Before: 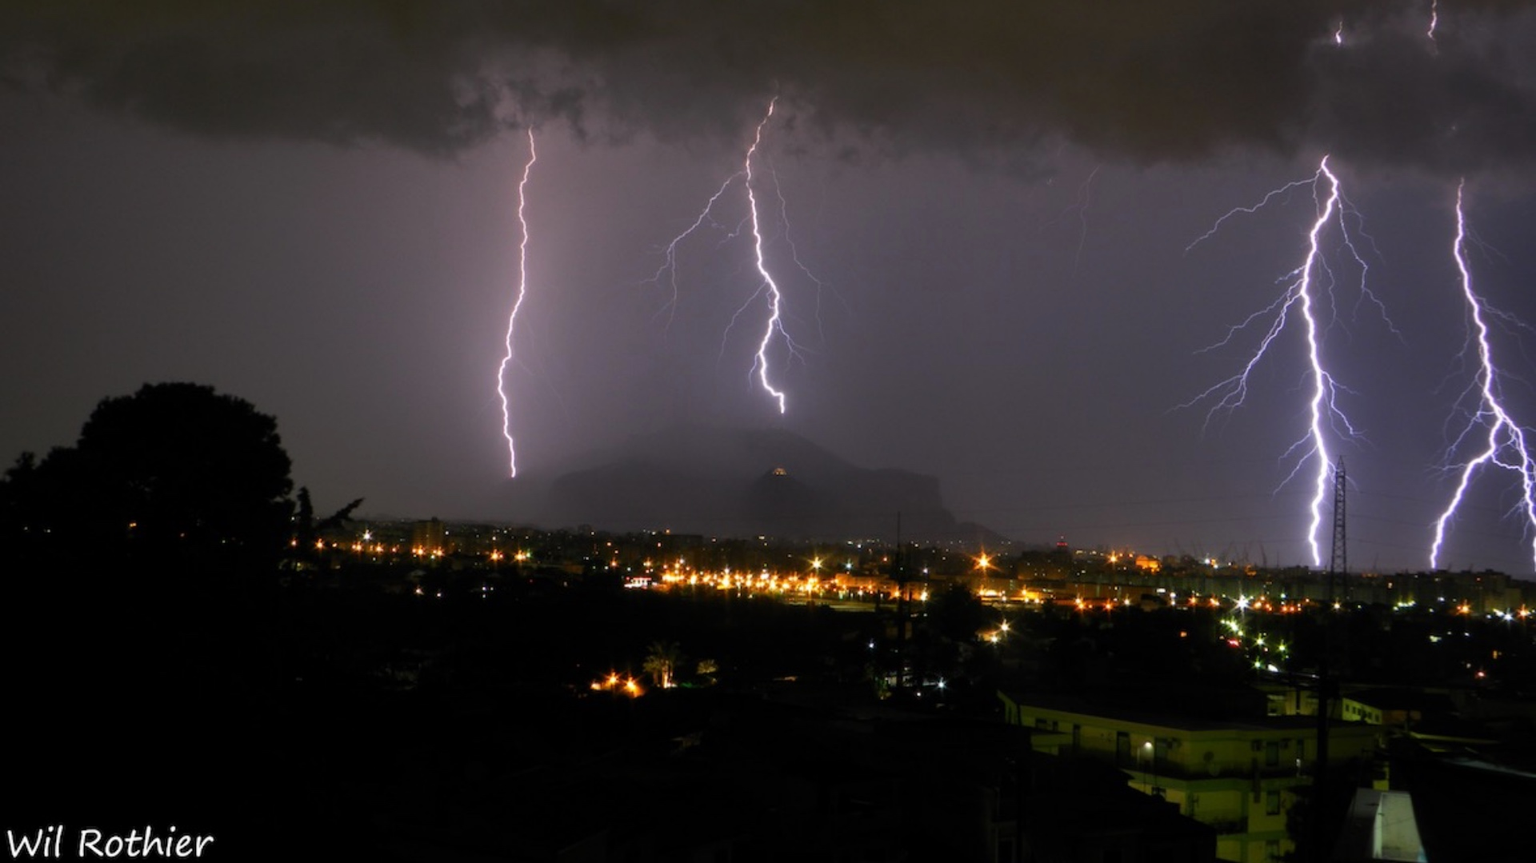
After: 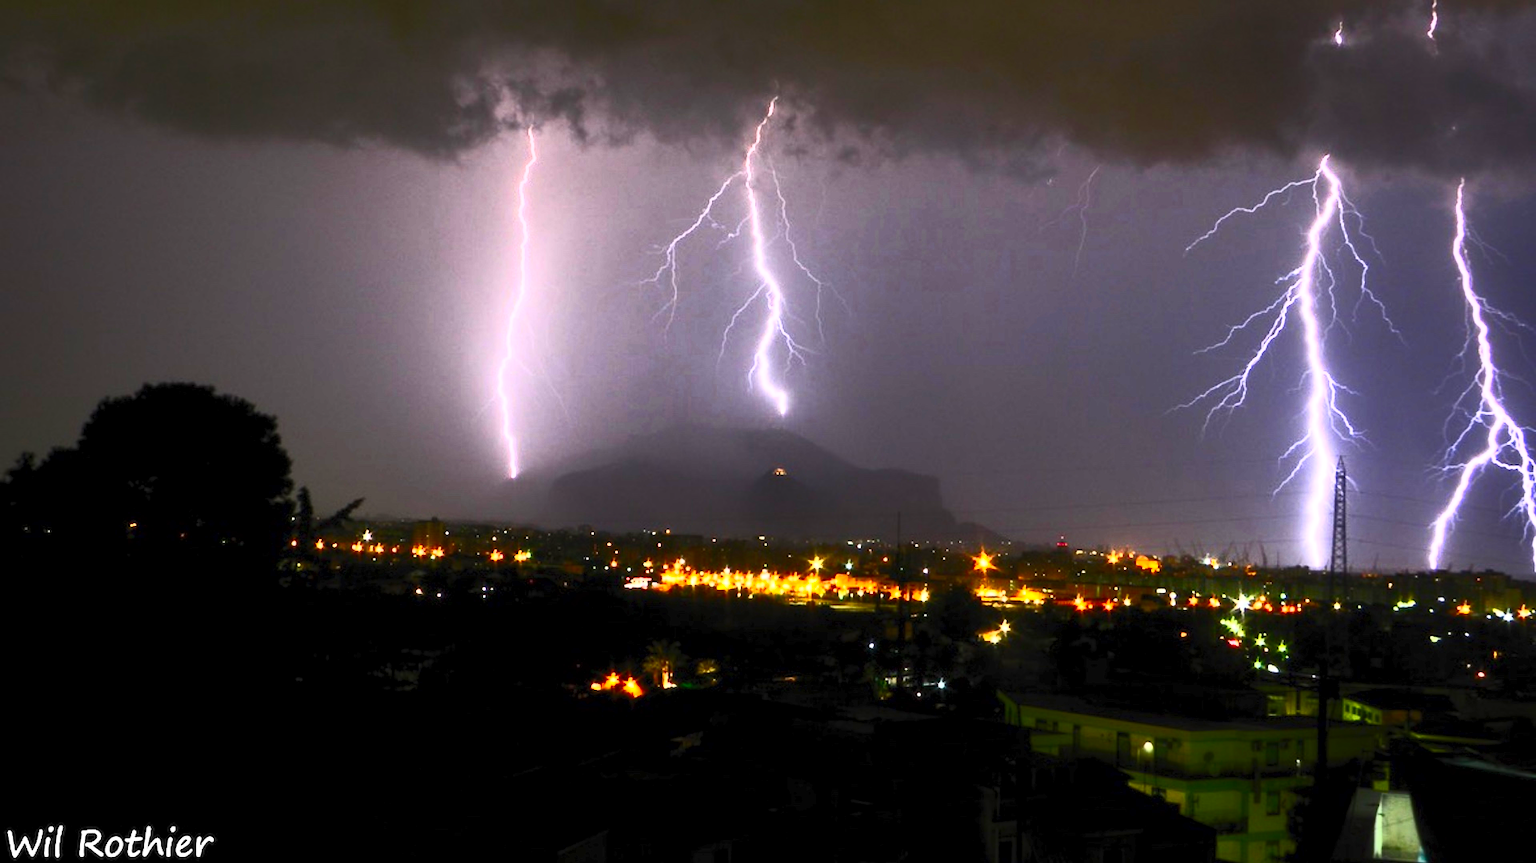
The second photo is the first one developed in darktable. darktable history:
exposure: black level correction 0.001, exposure 0.498 EV, compensate highlight preservation false
contrast brightness saturation: contrast 0.816, brightness 0.587, saturation 0.58
